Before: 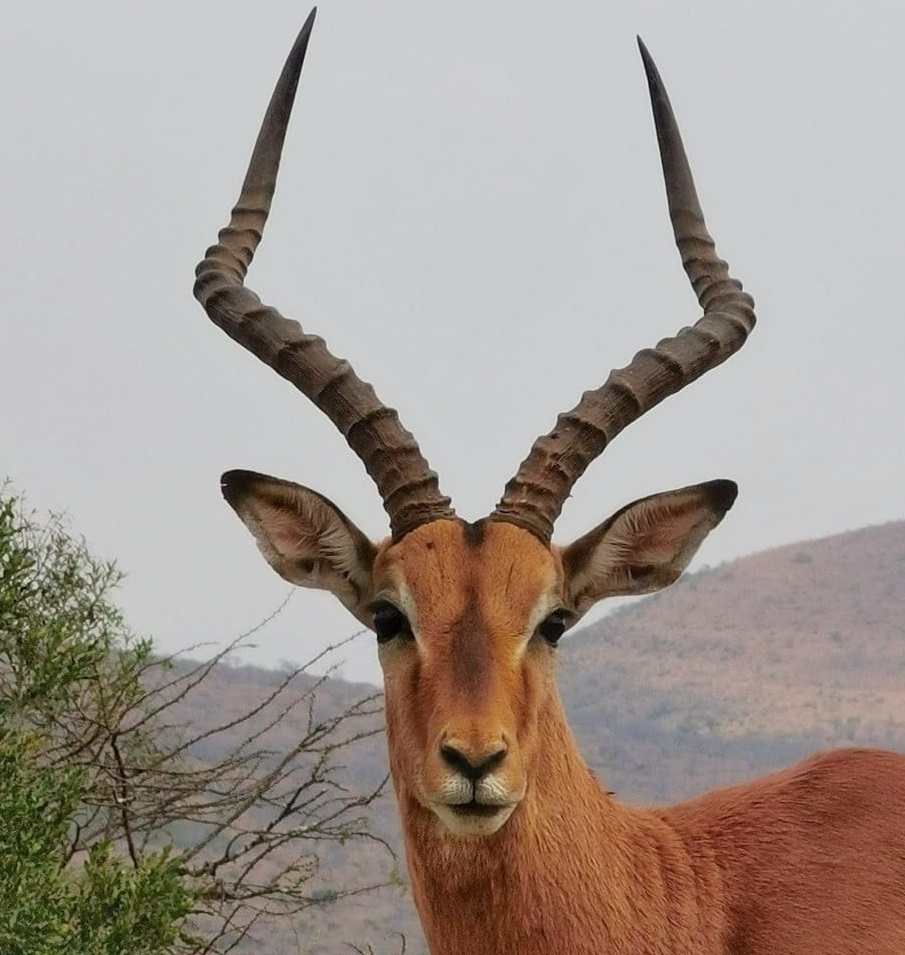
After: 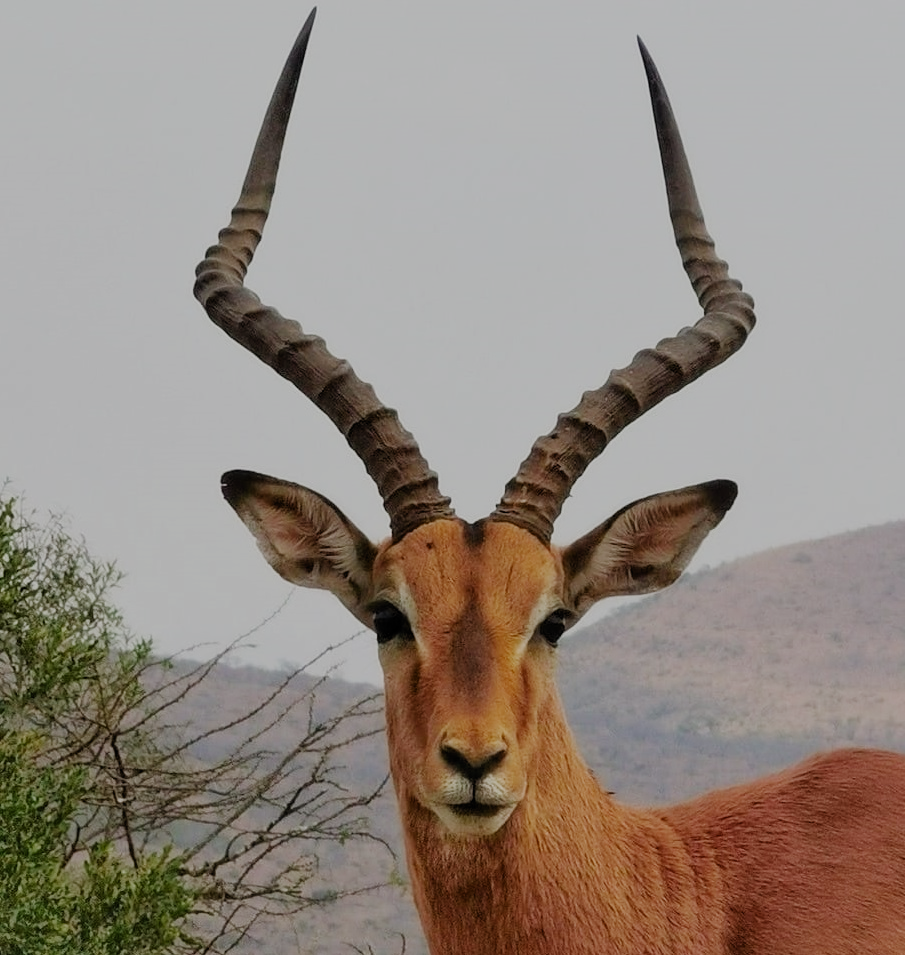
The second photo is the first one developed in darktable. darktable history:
exposure: exposure -0.04 EV, compensate exposure bias true, compensate highlight preservation false
filmic rgb: black relative exposure -7.47 EV, white relative exposure 4.88 EV, hardness 3.39, preserve chrominance no, color science v5 (2021), contrast in shadows safe, contrast in highlights safe
